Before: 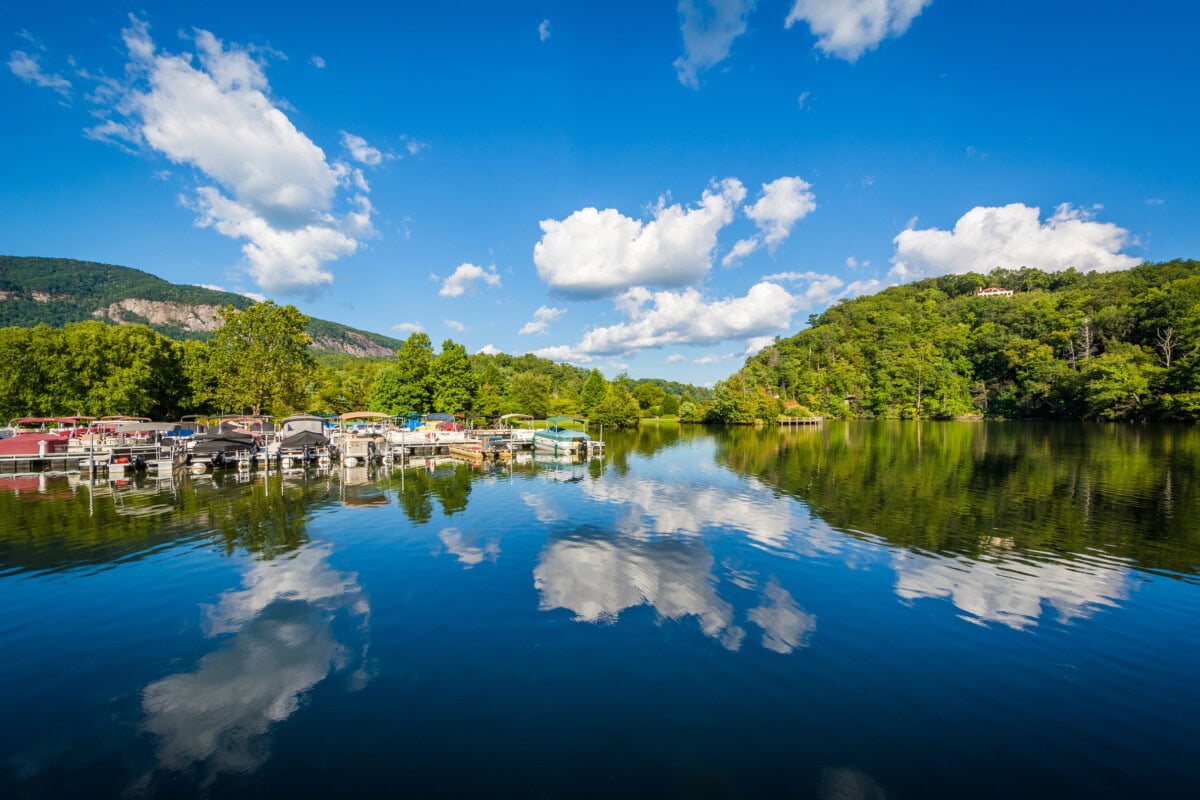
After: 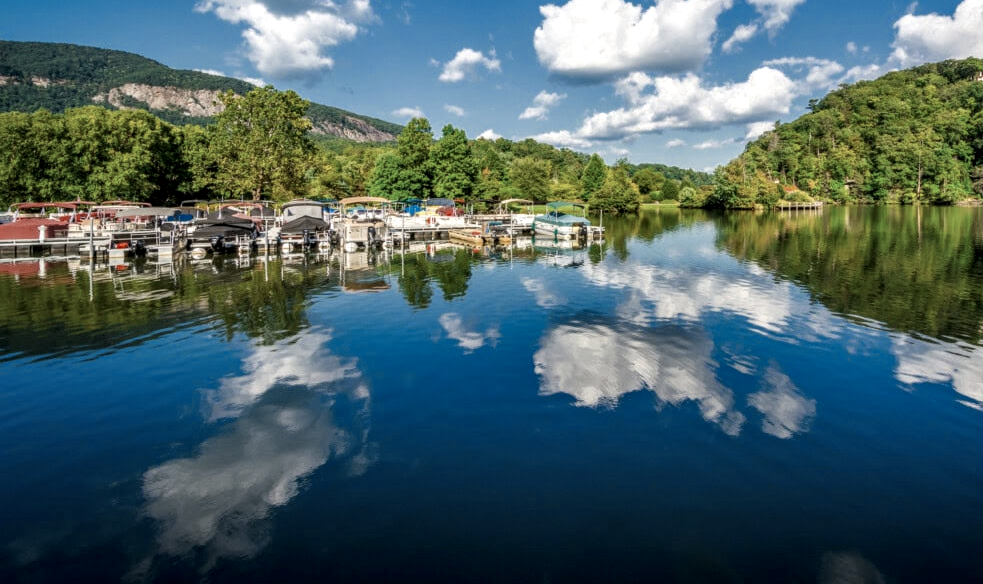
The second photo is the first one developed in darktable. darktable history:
crop: top 26.914%, right 18.029%
color zones: curves: ch0 [(0, 0.5) (0.125, 0.4) (0.25, 0.5) (0.375, 0.4) (0.5, 0.4) (0.625, 0.35) (0.75, 0.35) (0.875, 0.5)]; ch1 [(0, 0.35) (0.125, 0.45) (0.25, 0.35) (0.375, 0.35) (0.5, 0.35) (0.625, 0.35) (0.75, 0.45) (0.875, 0.35)]; ch2 [(0, 0.6) (0.125, 0.5) (0.25, 0.5) (0.375, 0.6) (0.5, 0.6) (0.625, 0.5) (0.75, 0.5) (0.875, 0.5)]
local contrast: highlights 40%, shadows 61%, detail 136%, midtone range 0.513
